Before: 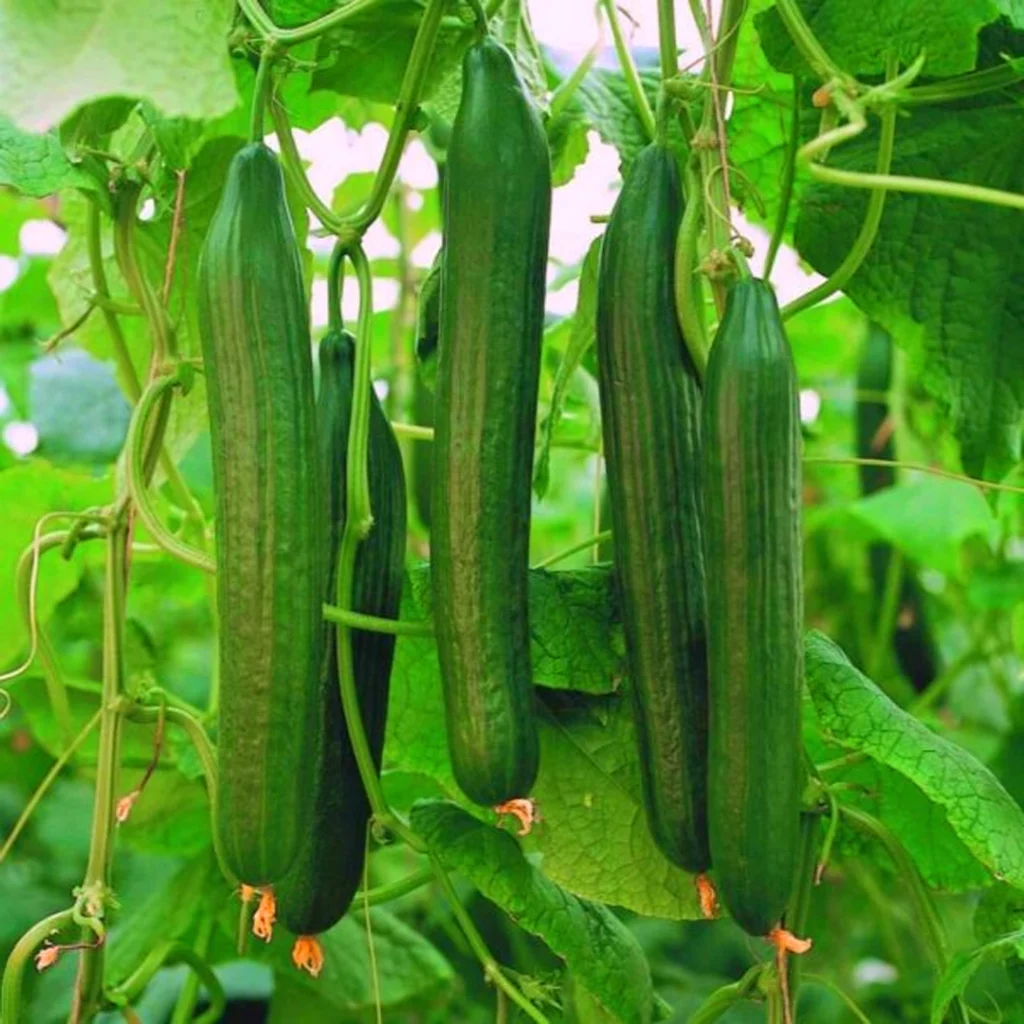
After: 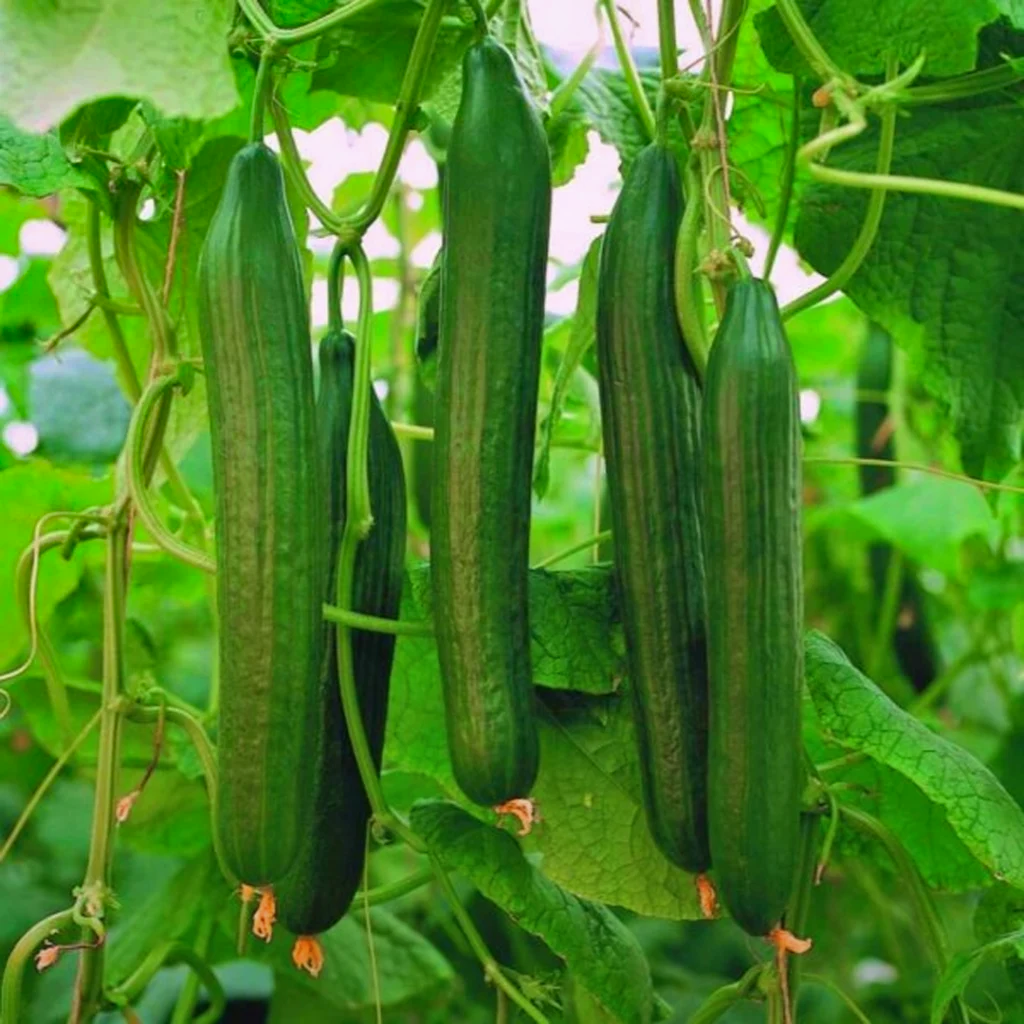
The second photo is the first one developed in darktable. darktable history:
shadows and highlights: shadows 43.71, white point adjustment -1.46, soften with gaussian
graduated density: rotation -180°, offset 27.42
